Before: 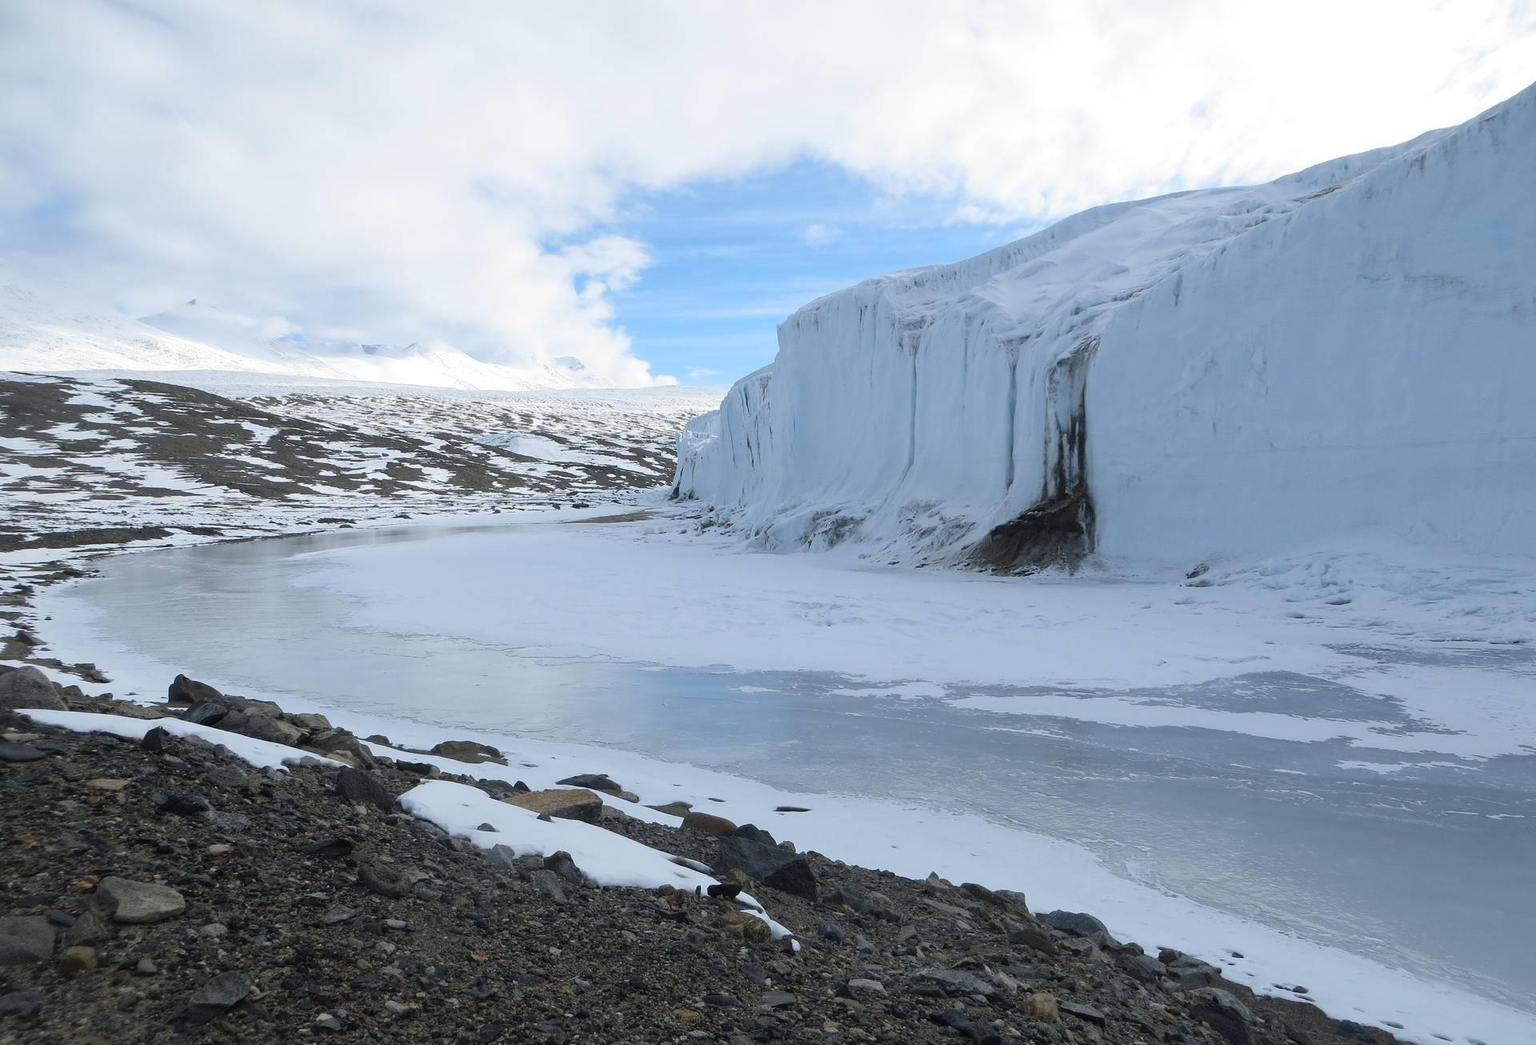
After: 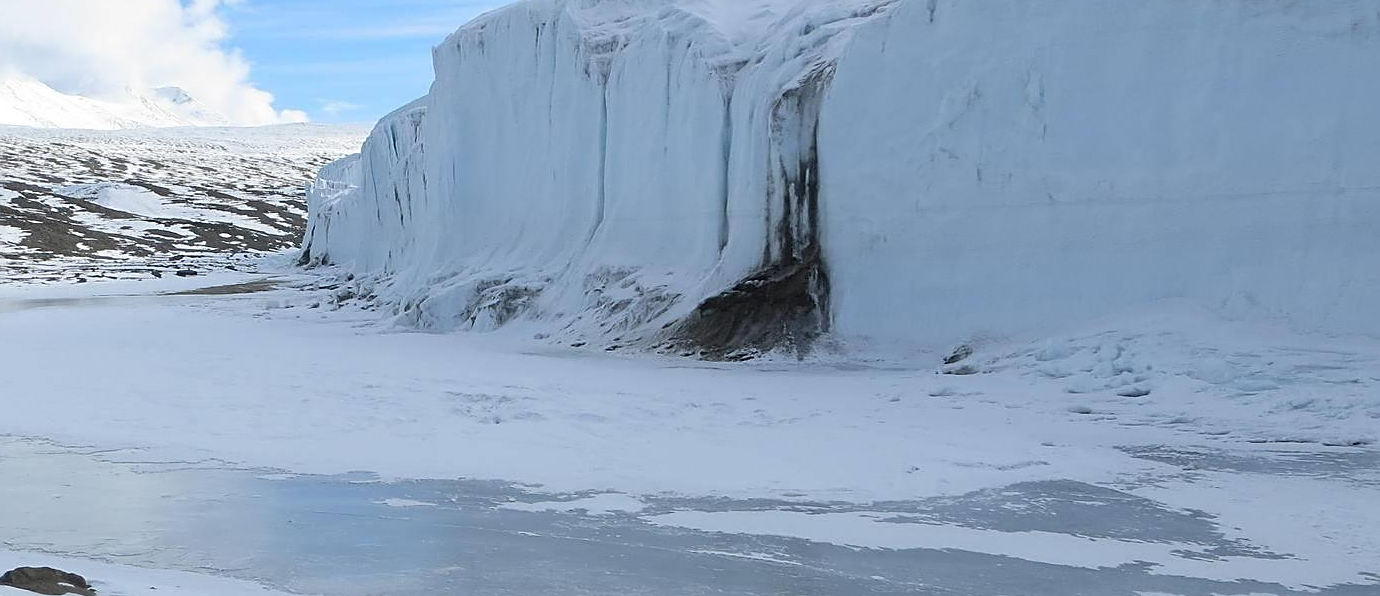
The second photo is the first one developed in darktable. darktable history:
crop and rotate: left 28.084%, top 27.514%, bottom 26.848%
sharpen: on, module defaults
